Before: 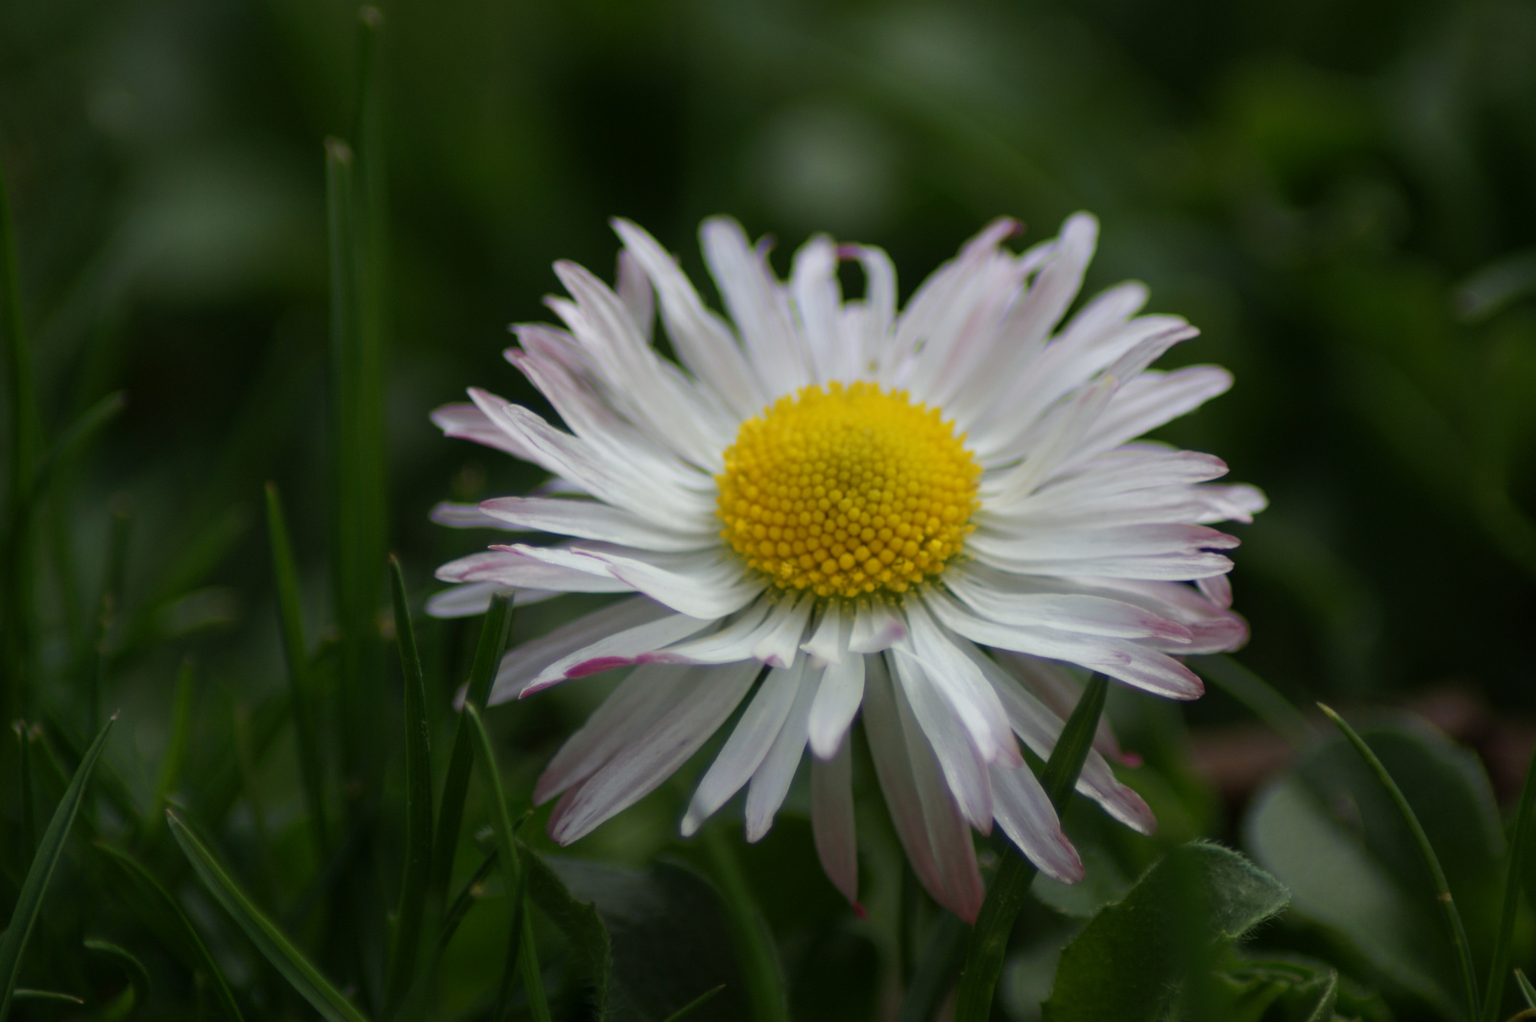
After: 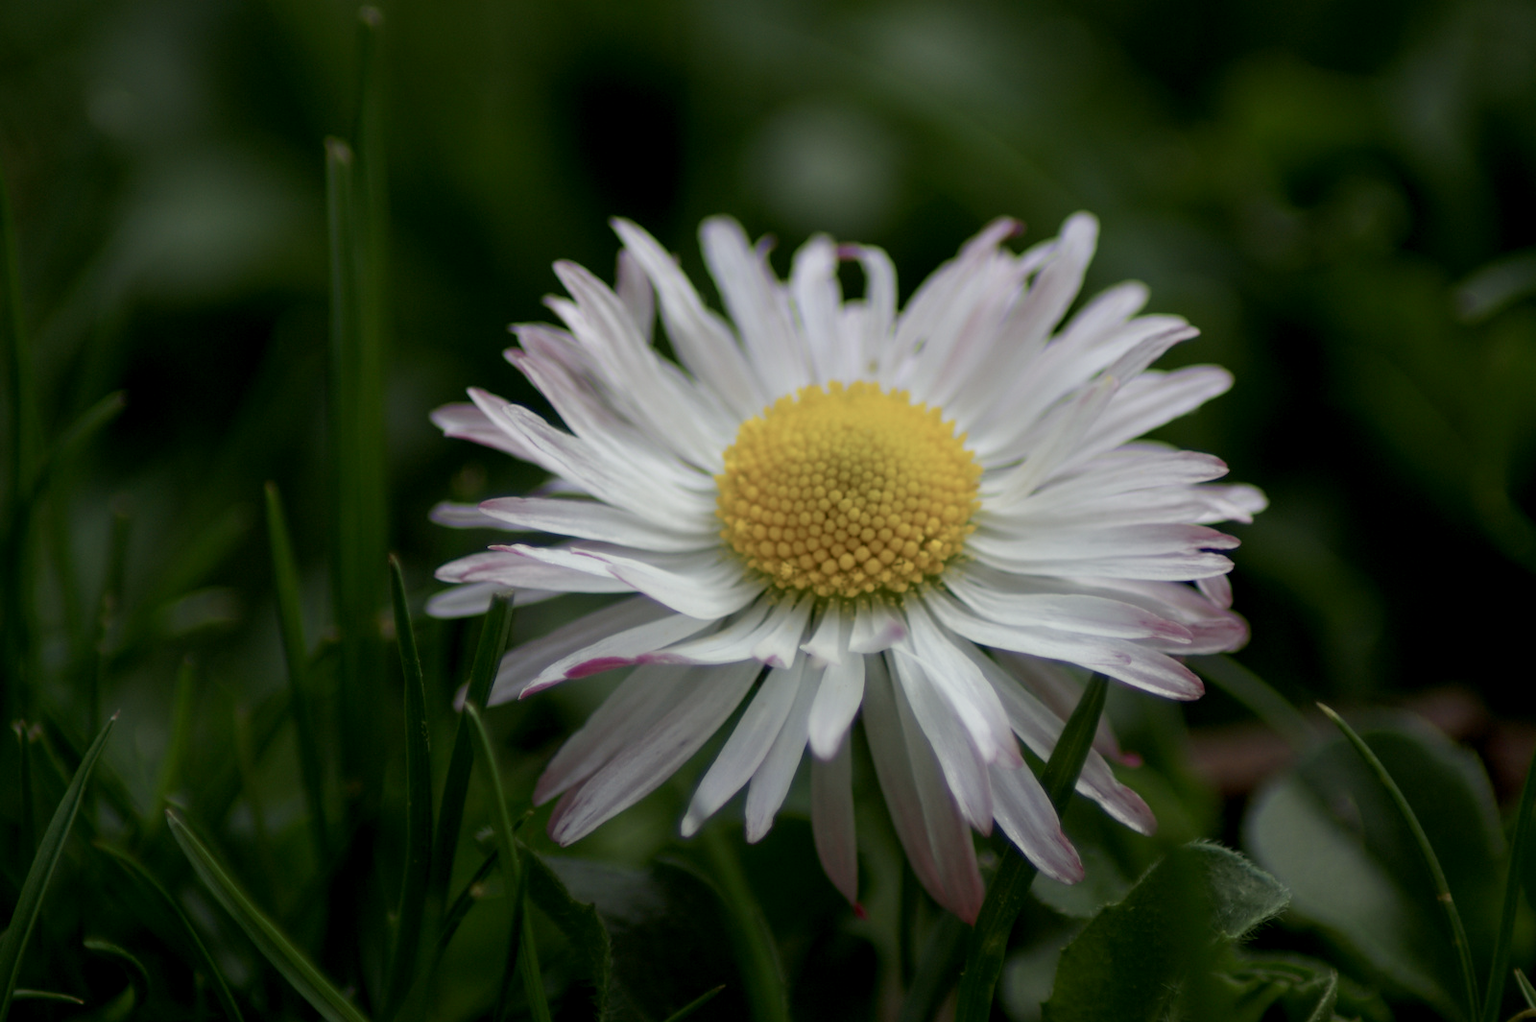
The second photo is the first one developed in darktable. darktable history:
color balance rgb: global offset › luminance -0.508%, linear chroma grading › shadows -2.271%, linear chroma grading › highlights -13.907%, linear chroma grading › global chroma -9.744%, linear chroma grading › mid-tones -10.434%, perceptual saturation grading › global saturation 0.611%
